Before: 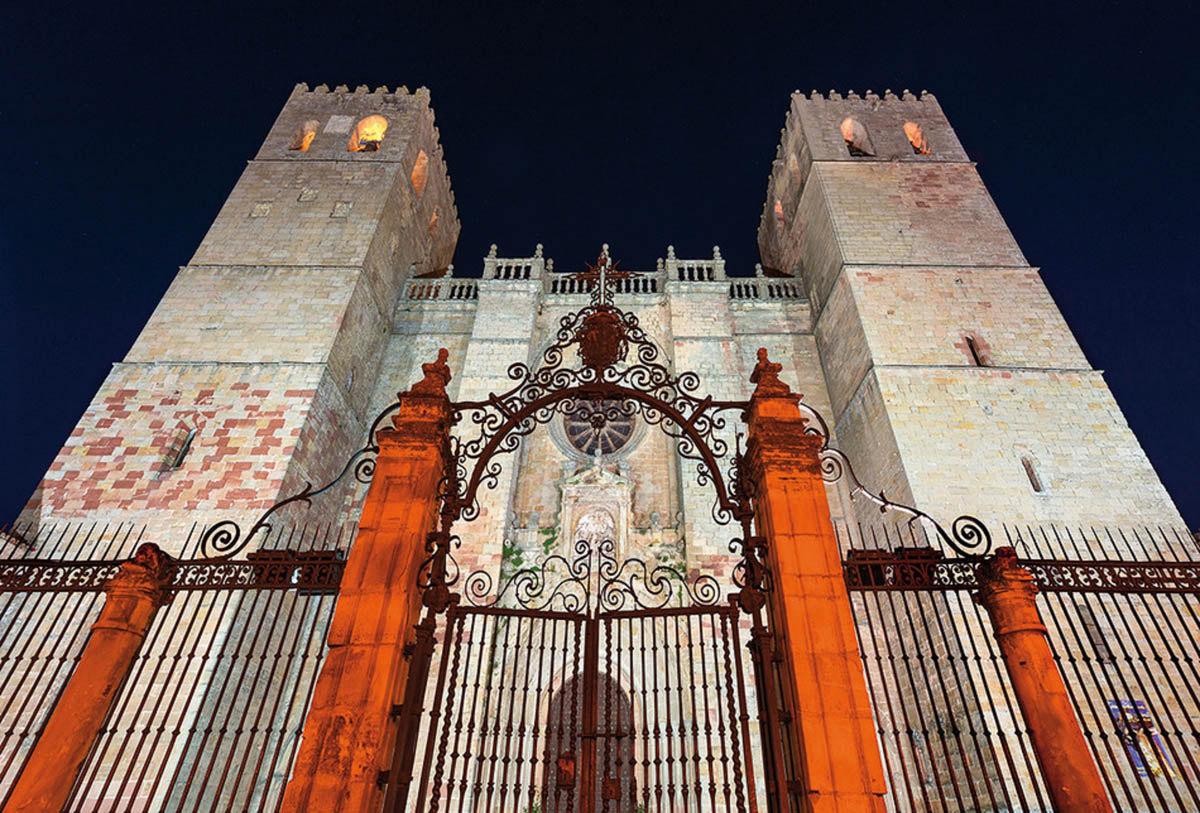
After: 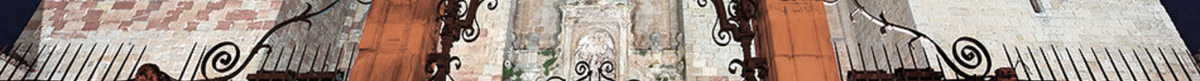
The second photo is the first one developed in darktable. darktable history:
color correction: saturation 0.57
shadows and highlights: shadows 12, white point adjustment 1.2, highlights -0.36, soften with gaussian
crop and rotate: top 59.084%, bottom 30.916%
exposure: compensate highlight preservation false
